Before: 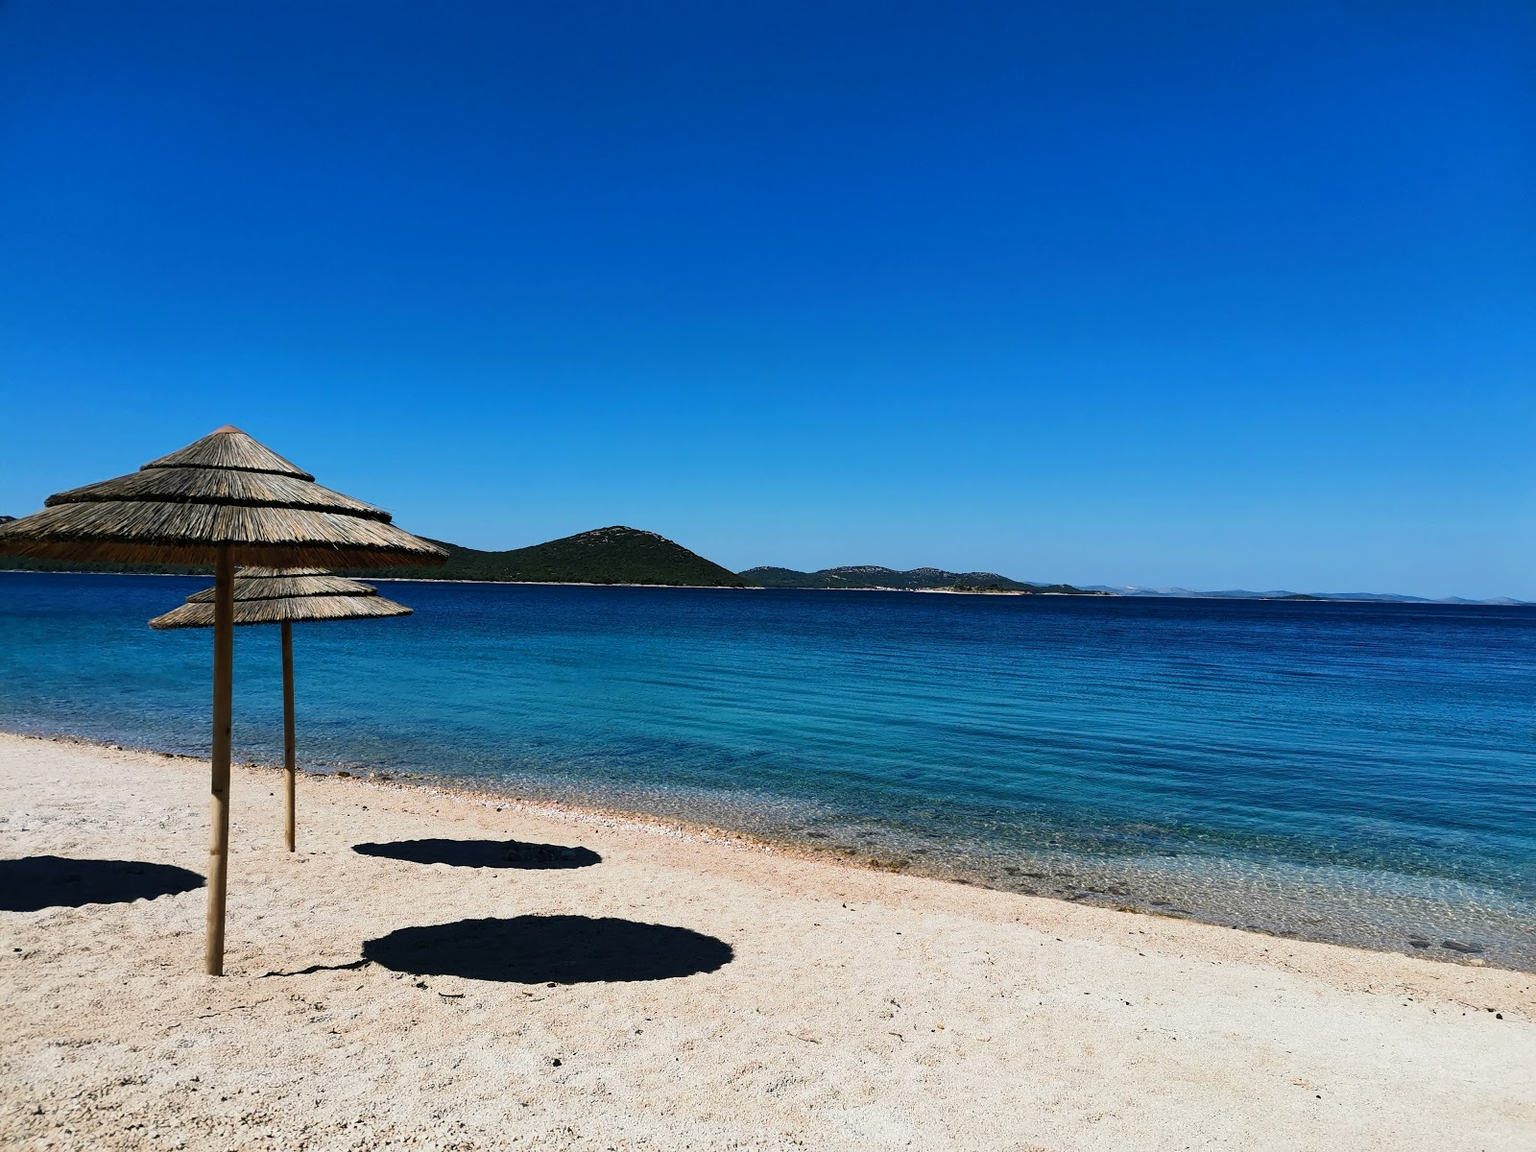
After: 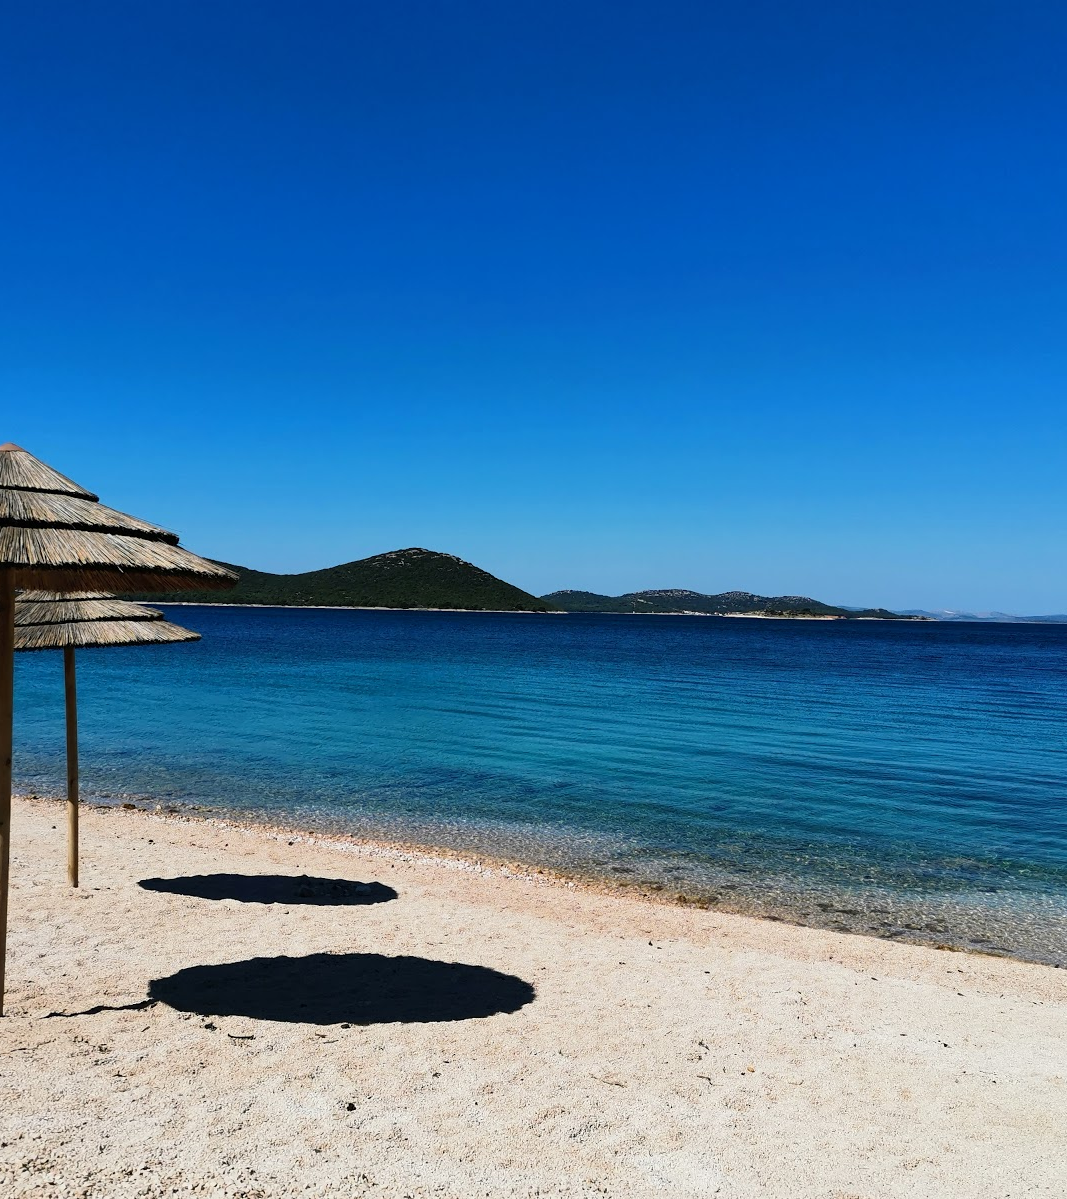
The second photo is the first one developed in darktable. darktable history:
crop and rotate: left 14.345%, right 18.941%
